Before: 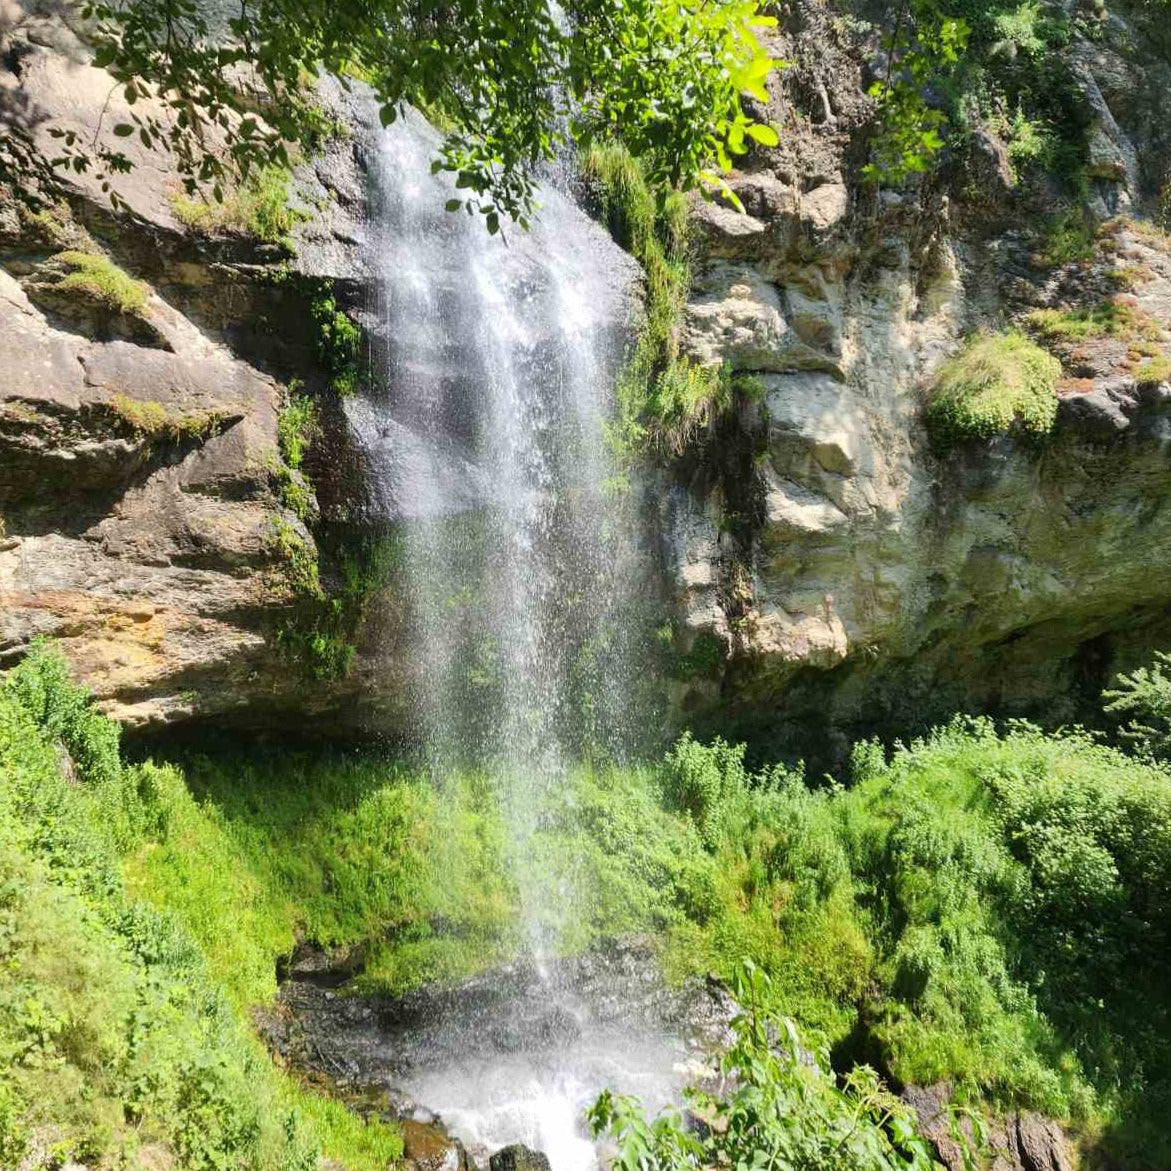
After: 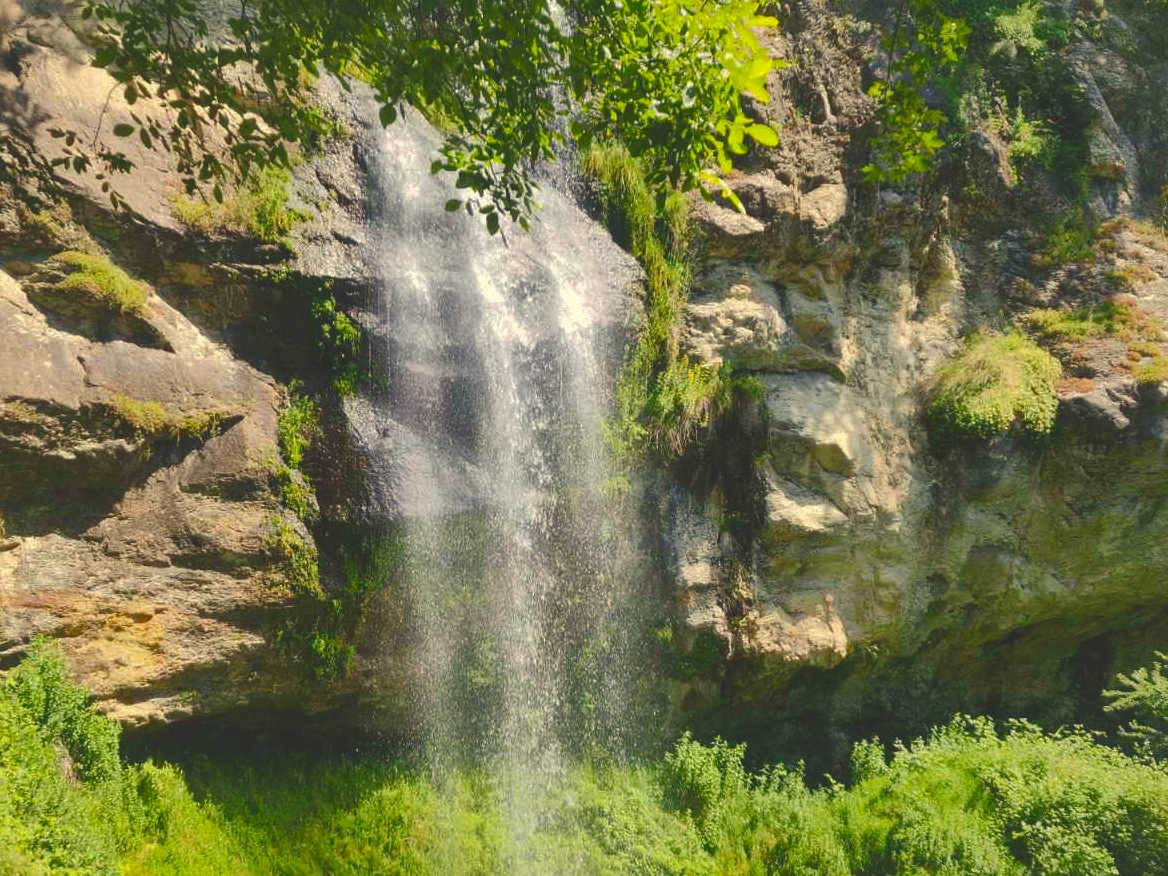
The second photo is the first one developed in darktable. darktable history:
color balance rgb: shadows lift › chroma 2%, shadows lift › hue 247.2°, power › chroma 0.3%, power › hue 25.2°, highlights gain › chroma 3%, highlights gain › hue 60°, global offset › luminance 2%, perceptual saturation grading › global saturation 20%, perceptual saturation grading › highlights -20%, perceptual saturation grading › shadows 30%
crop: bottom 24.967%
shadows and highlights: on, module defaults
contrast brightness saturation: contrast 0.03, brightness -0.04
tone equalizer: on, module defaults
color correction: highlights a* -4.28, highlights b* 6.53
tone curve: curves: ch0 [(0, 0) (0.915, 0.89) (1, 1)]
